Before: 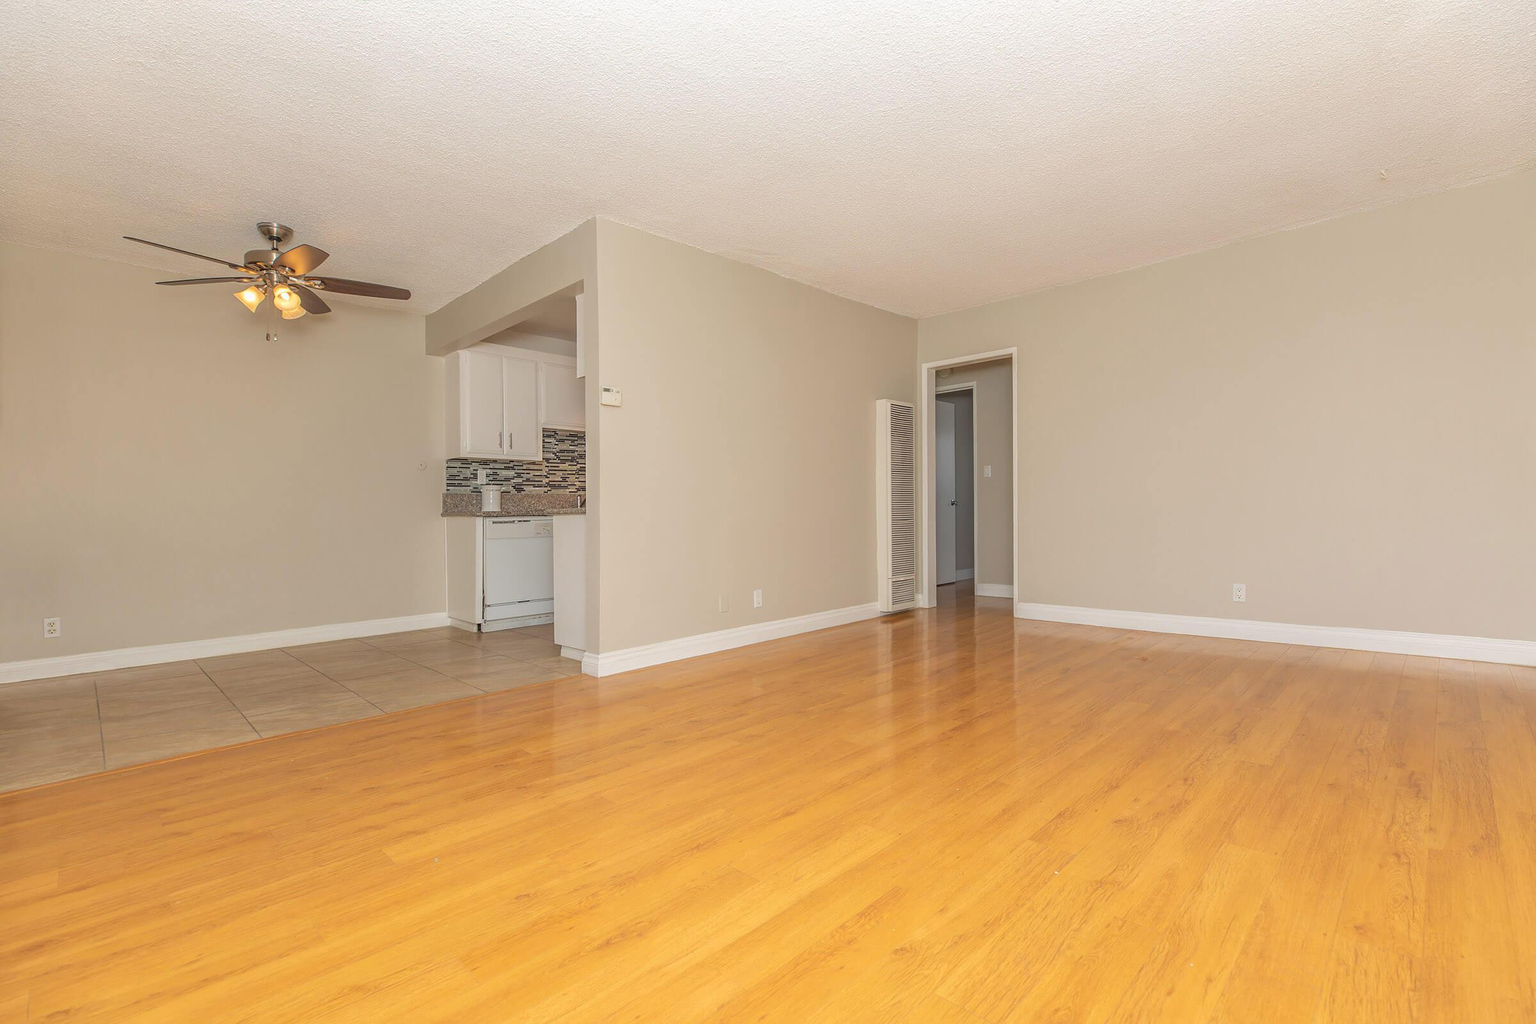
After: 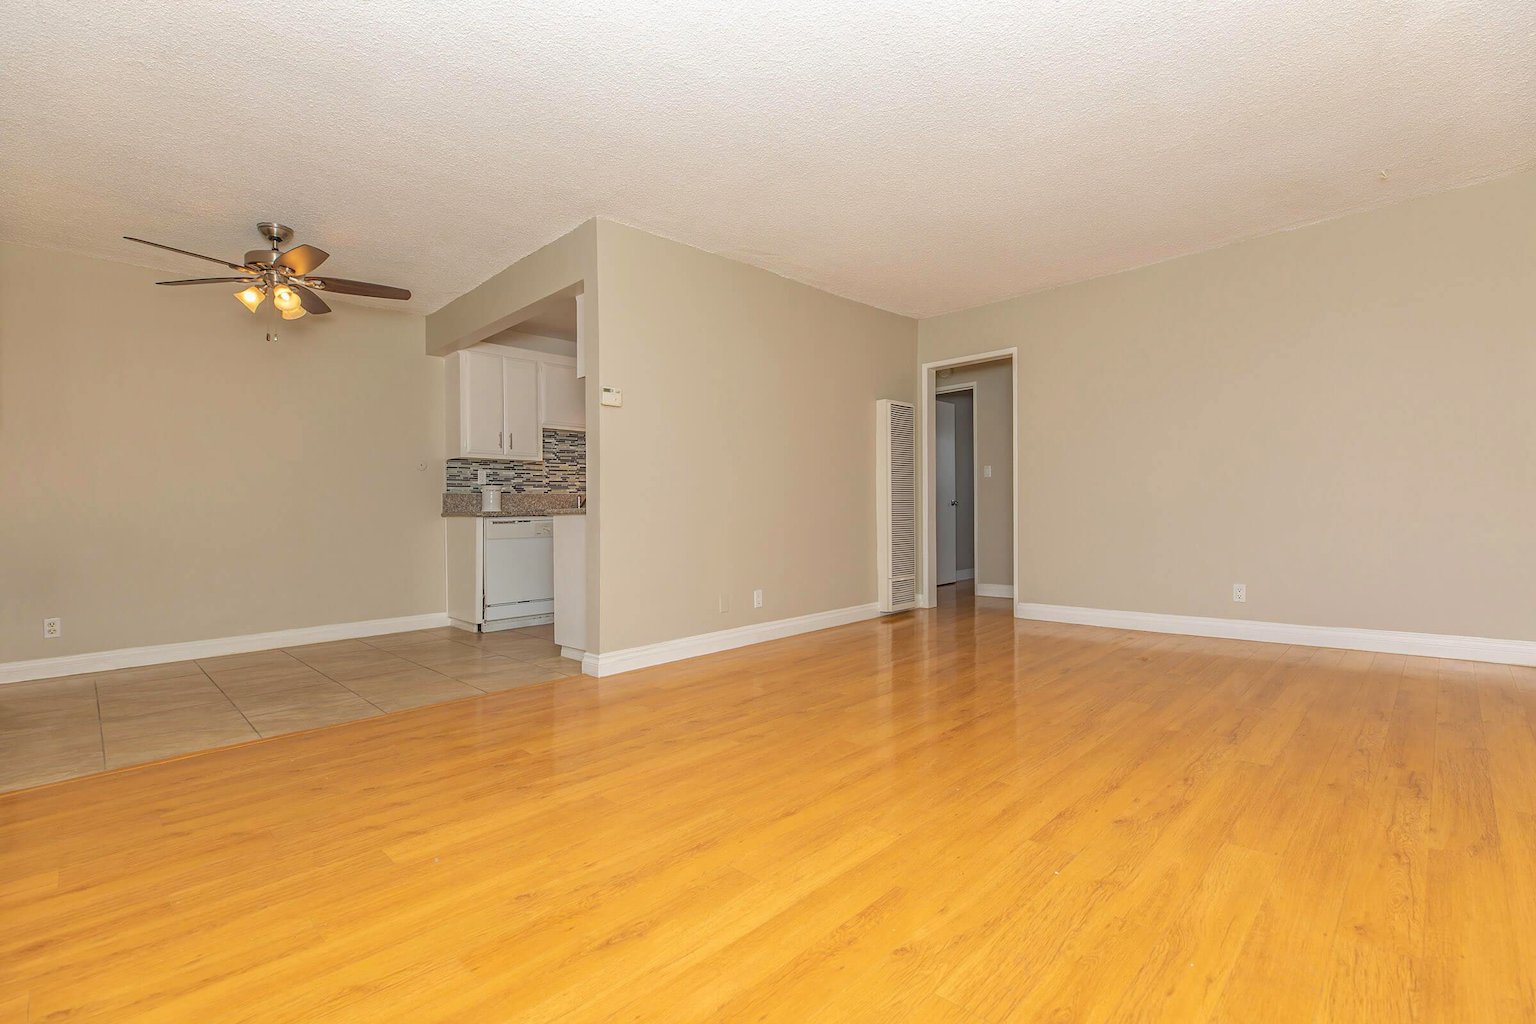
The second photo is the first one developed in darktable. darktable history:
exposure: black level correction 0.001, compensate highlight preservation false
haze removal: adaptive false
